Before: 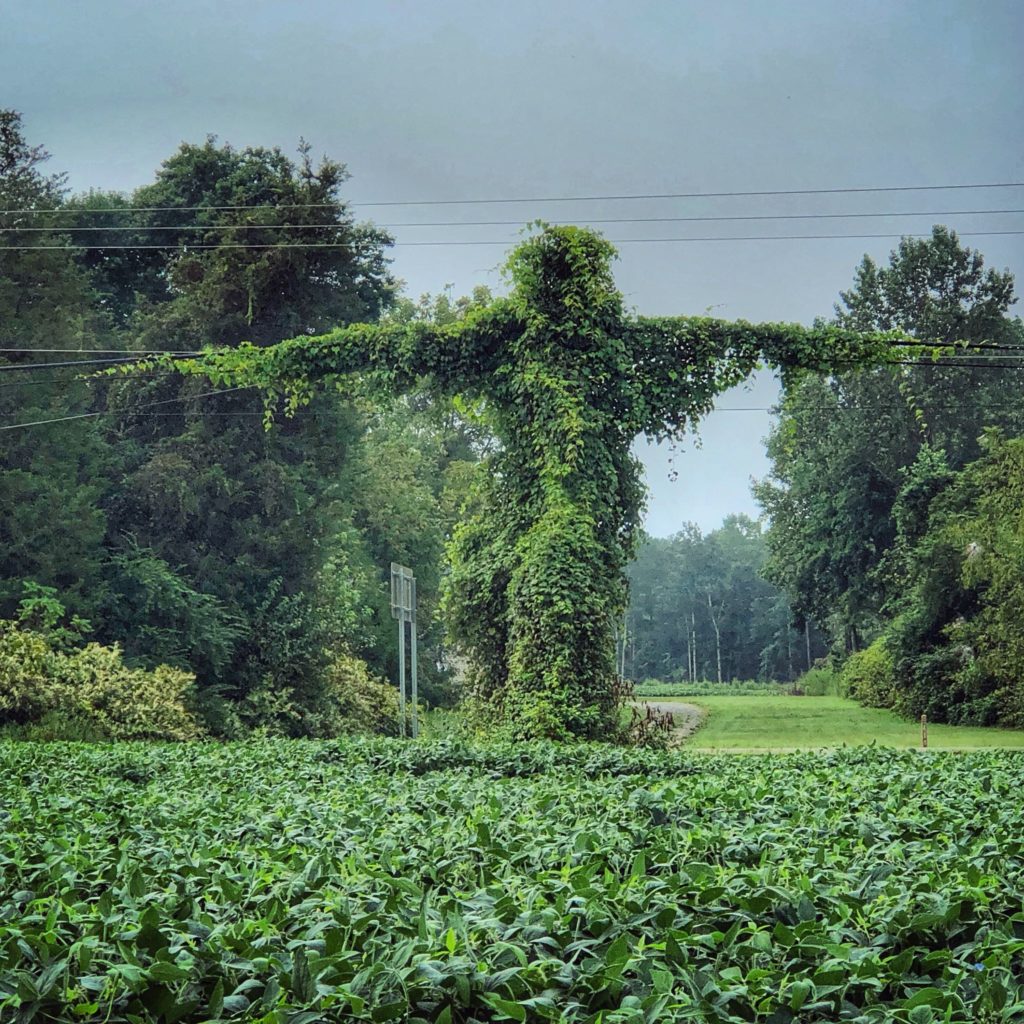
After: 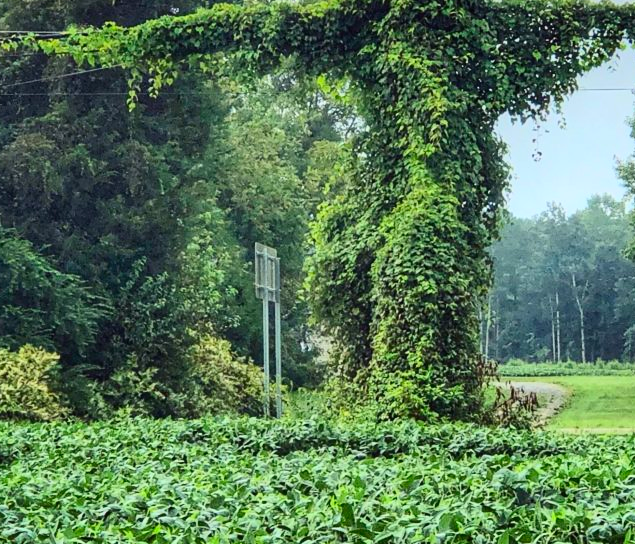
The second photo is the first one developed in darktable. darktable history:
crop: left 13.312%, top 31.28%, right 24.627%, bottom 15.582%
contrast brightness saturation: contrast 0.23, brightness 0.1, saturation 0.29
